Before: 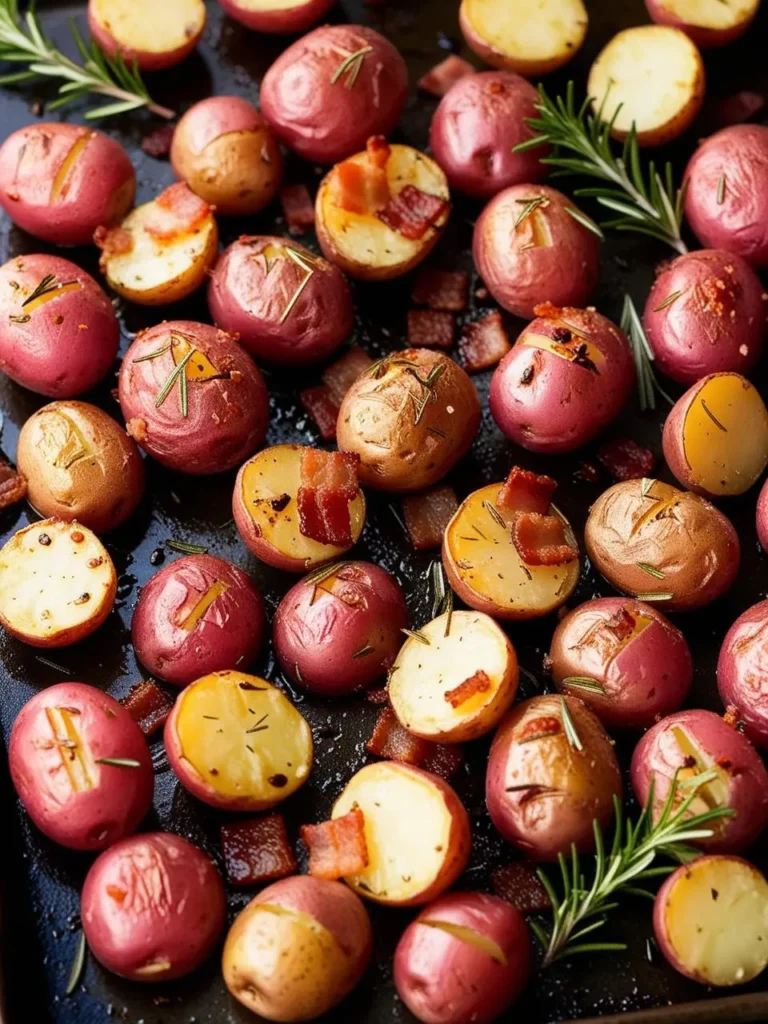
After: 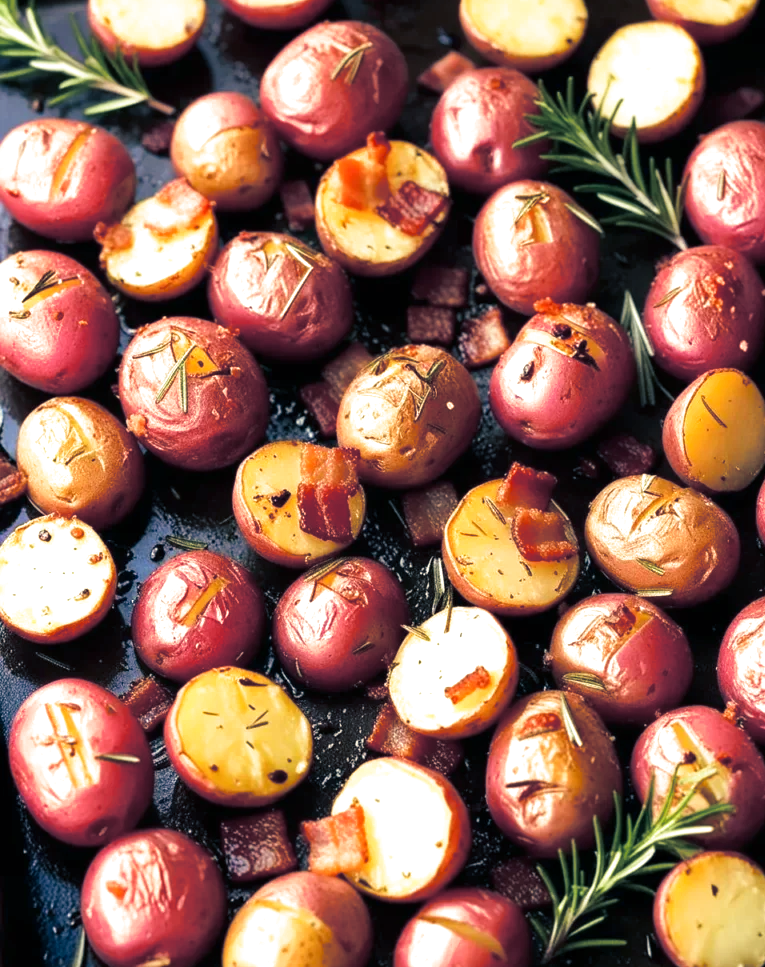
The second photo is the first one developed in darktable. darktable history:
white balance: red 1, blue 1
split-toning: shadows › hue 216°, shadows › saturation 1, highlights › hue 57.6°, balance -33.4
exposure: exposure 0.6 EV, compensate highlight preservation false
crop: top 0.448%, right 0.264%, bottom 5.045%
